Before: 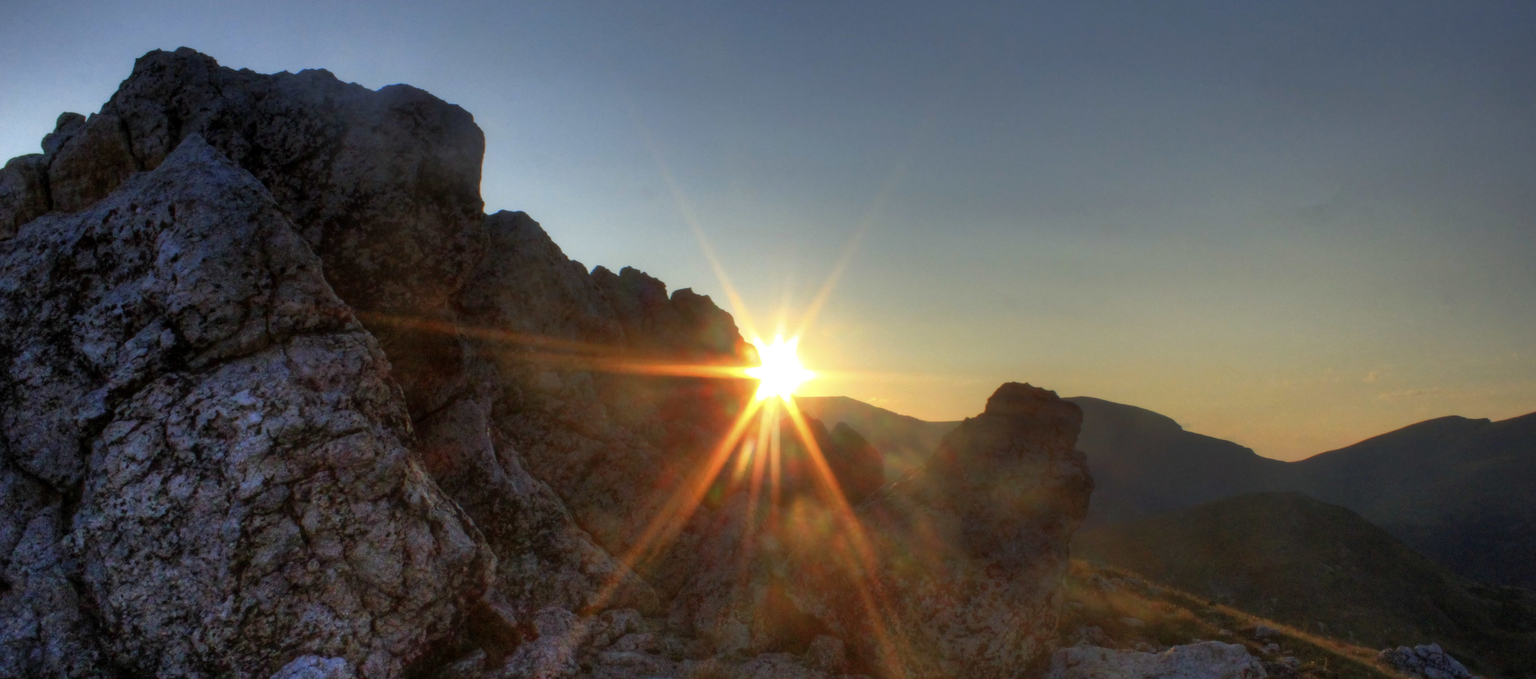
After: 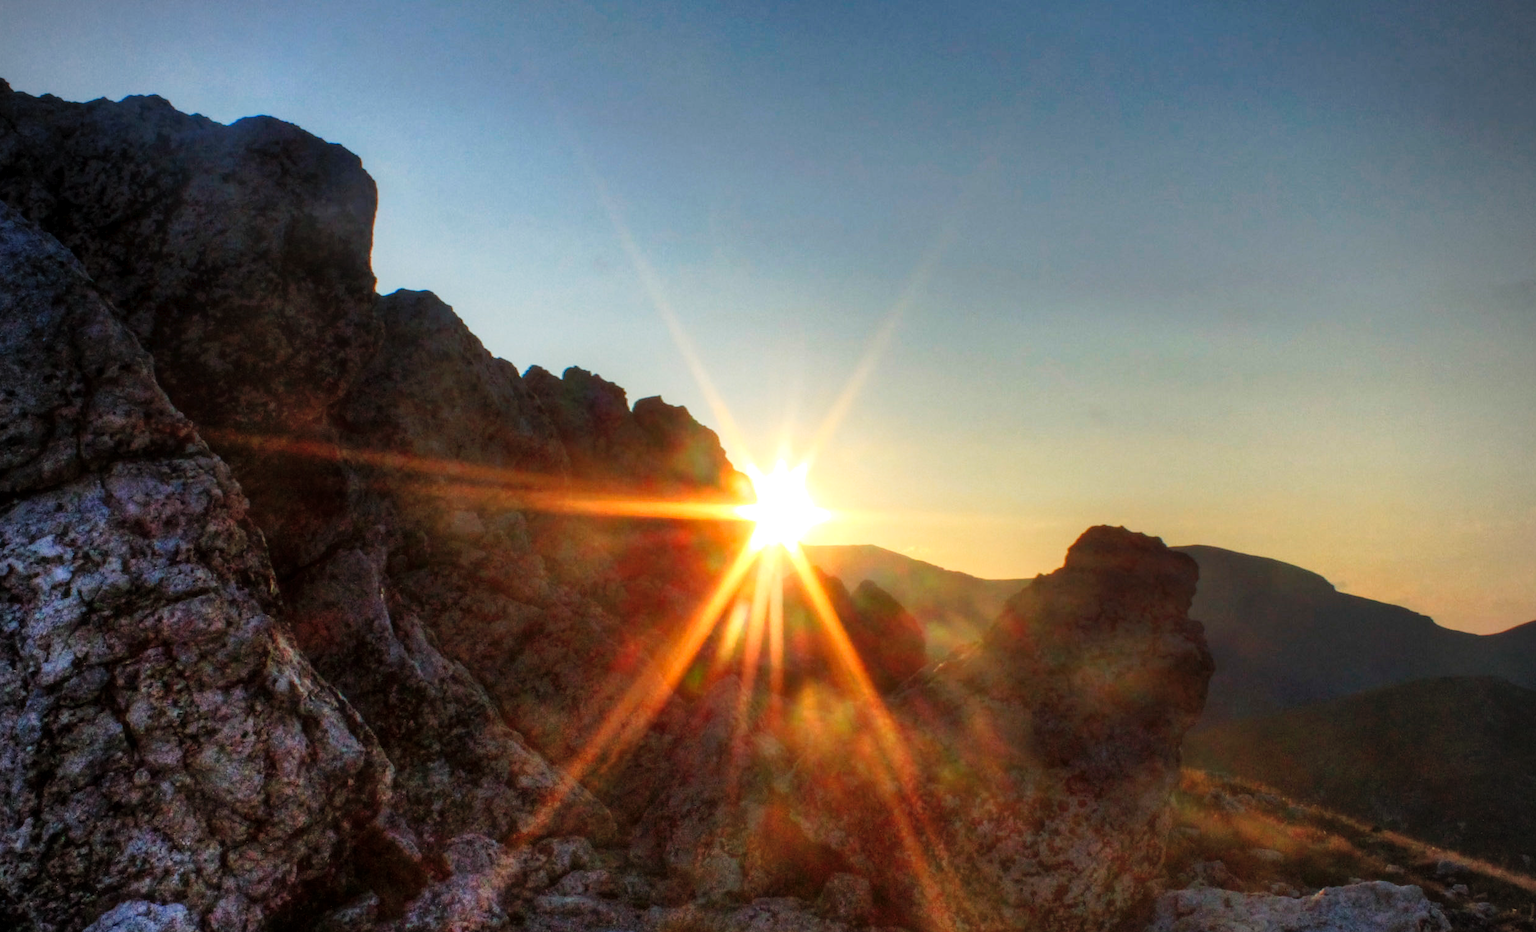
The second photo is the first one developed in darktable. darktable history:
vignetting: on, module defaults
crop: left 13.693%, right 13.489%
tone curve: curves: ch0 [(0, 0) (0.003, 0.024) (0.011, 0.032) (0.025, 0.041) (0.044, 0.054) (0.069, 0.069) (0.1, 0.09) (0.136, 0.116) (0.177, 0.162) (0.224, 0.213) (0.277, 0.278) (0.335, 0.359) (0.399, 0.447) (0.468, 0.543) (0.543, 0.621) (0.623, 0.717) (0.709, 0.807) (0.801, 0.876) (0.898, 0.934) (1, 1)], preserve colors none
local contrast: detail 130%
